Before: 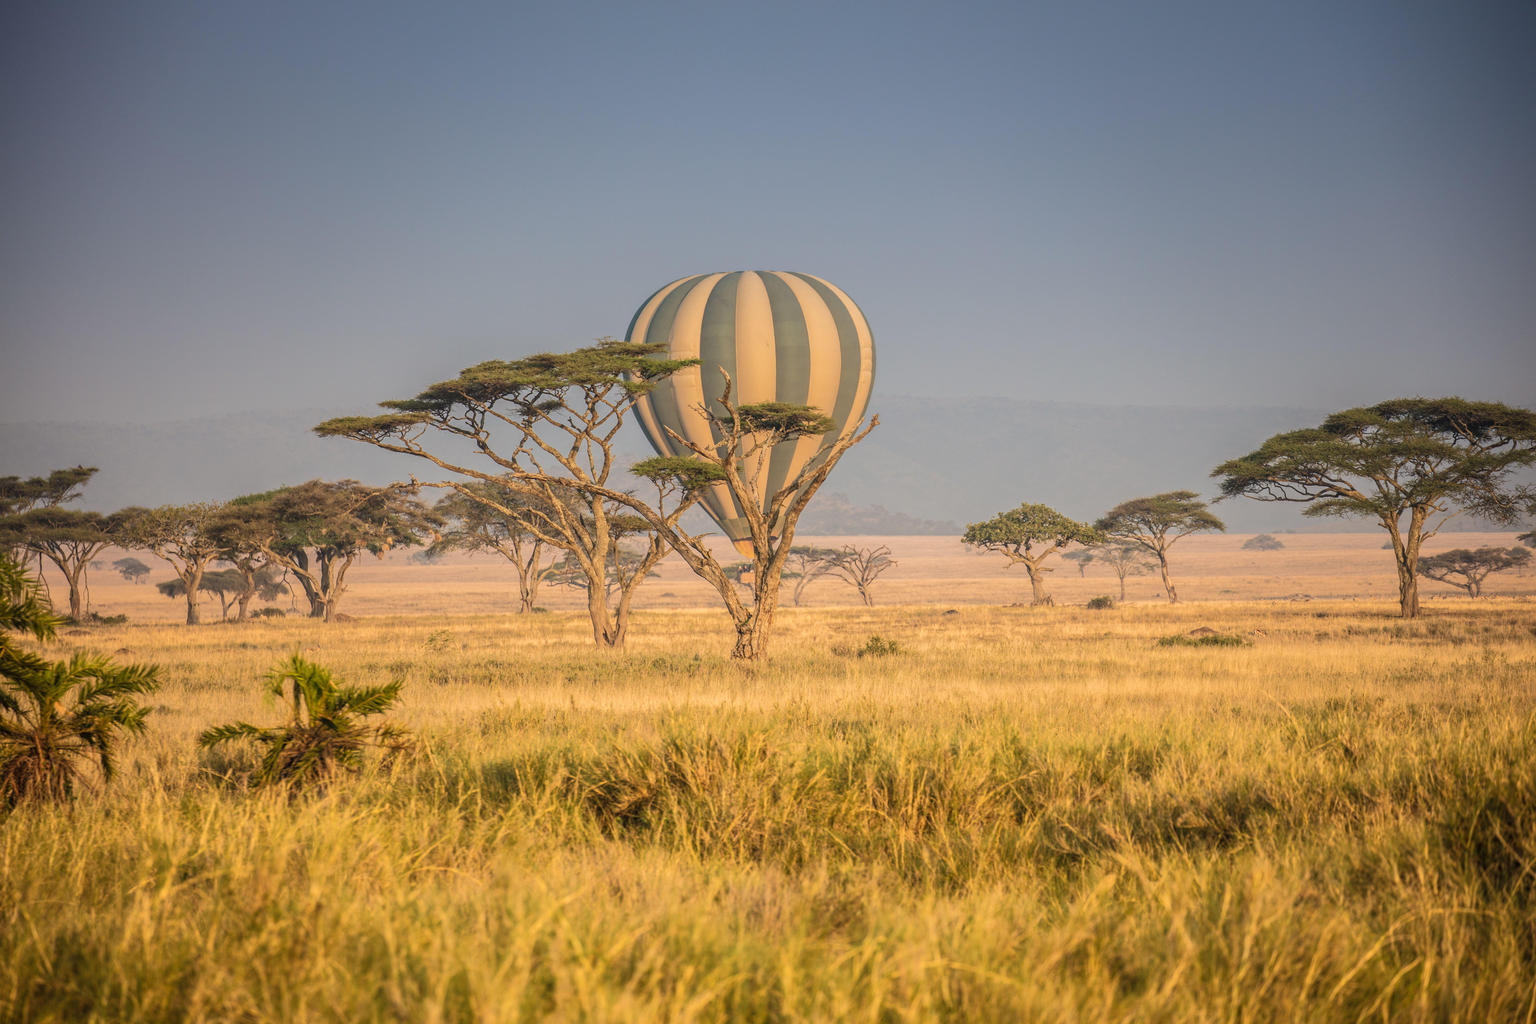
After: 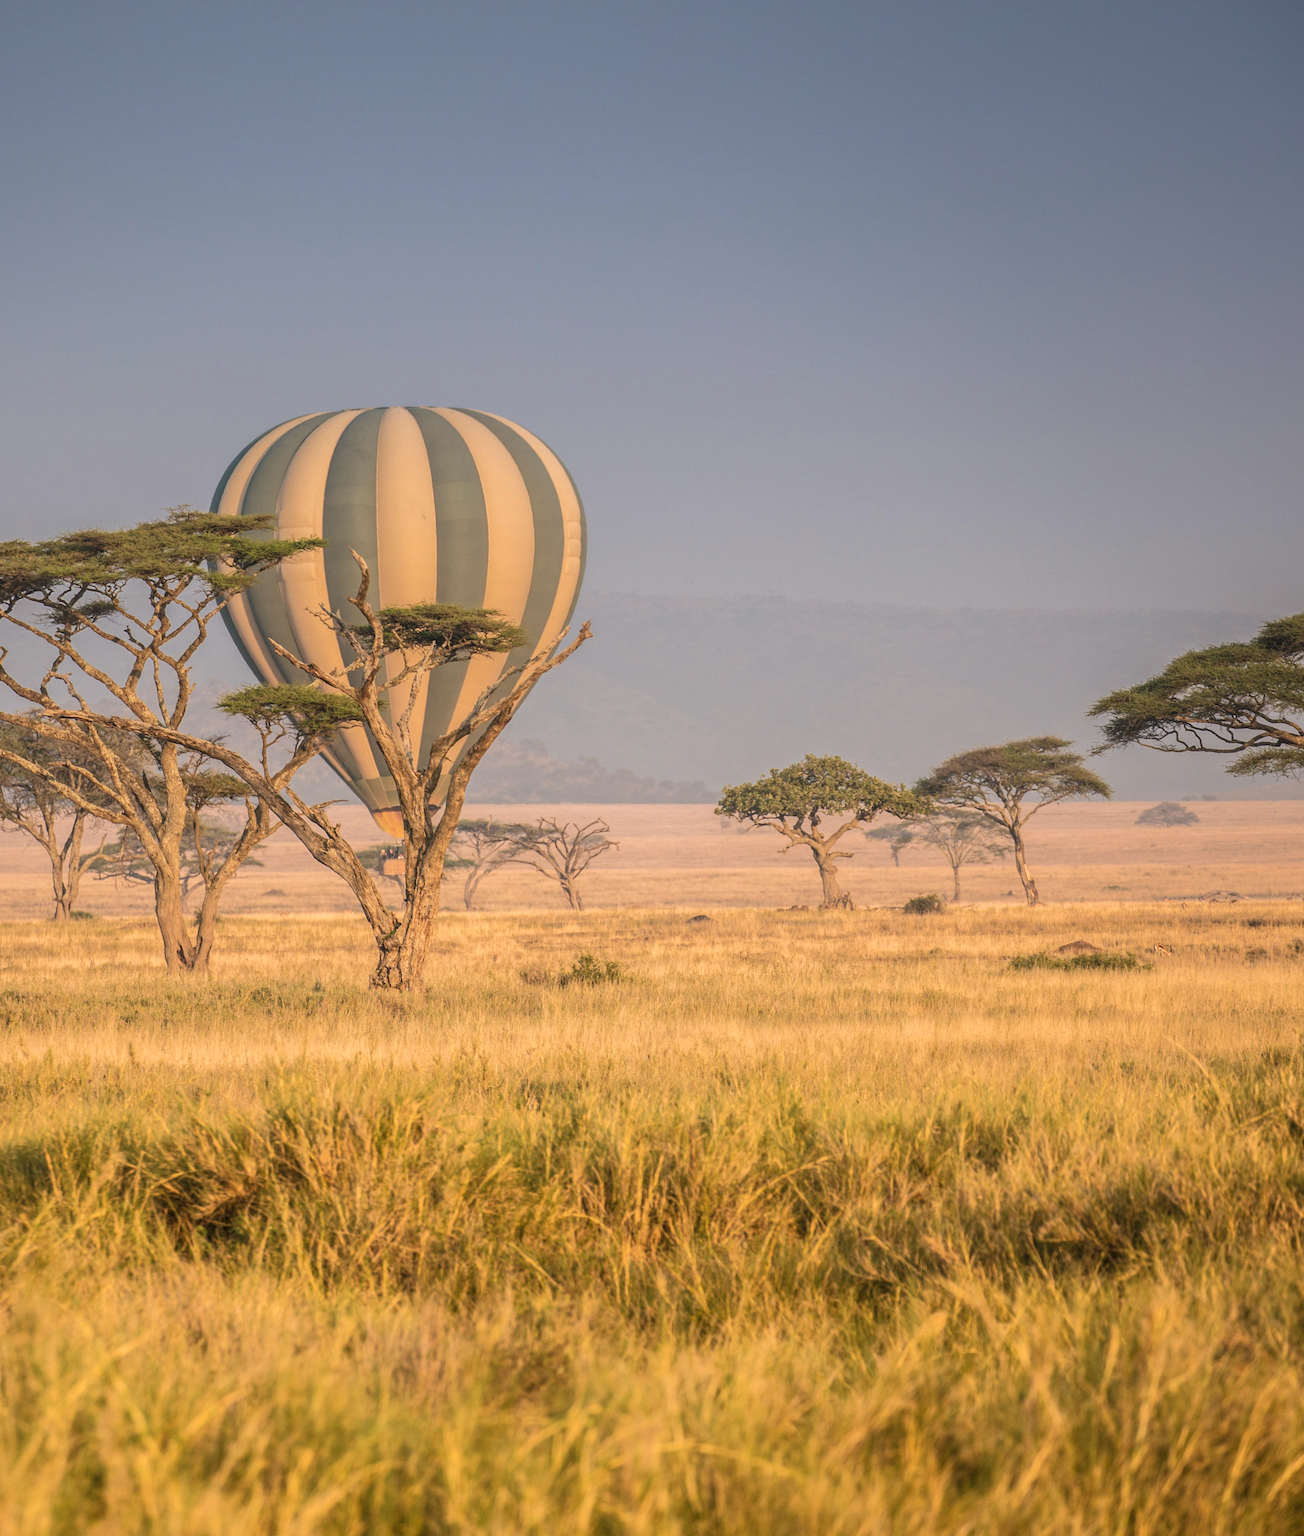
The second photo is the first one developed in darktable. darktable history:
color correction: highlights a* 3.05, highlights b* -1.22, shadows a* -0.065, shadows b* 2.18, saturation 0.976
crop: left 31.585%, top 0.024%, right 11.796%
